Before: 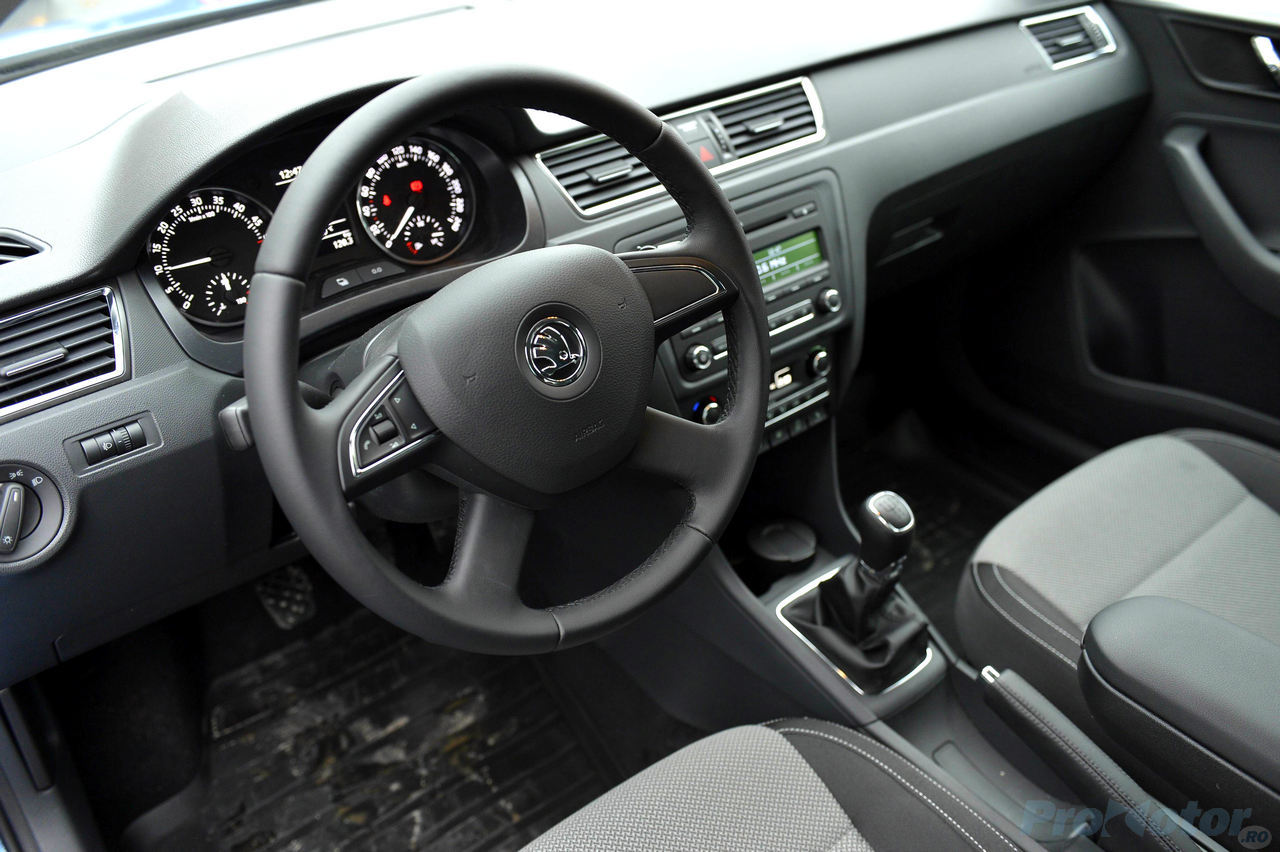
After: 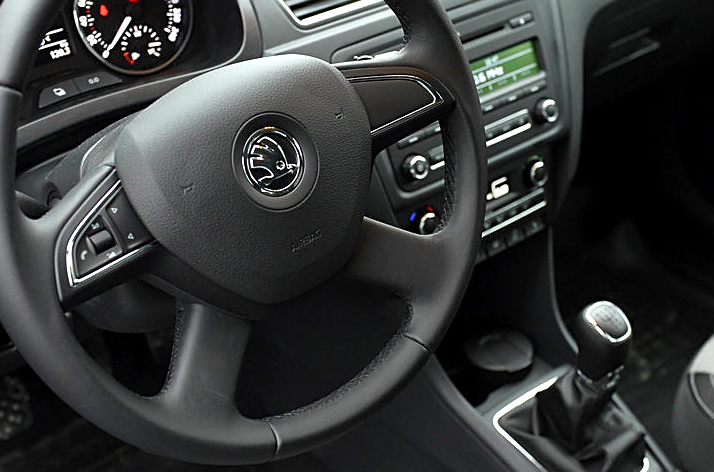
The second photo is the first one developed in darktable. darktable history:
crop and rotate: left 22.166%, top 22.416%, right 22.028%, bottom 22.143%
sharpen: on, module defaults
shadows and highlights: shadows 1.82, highlights 41.67
